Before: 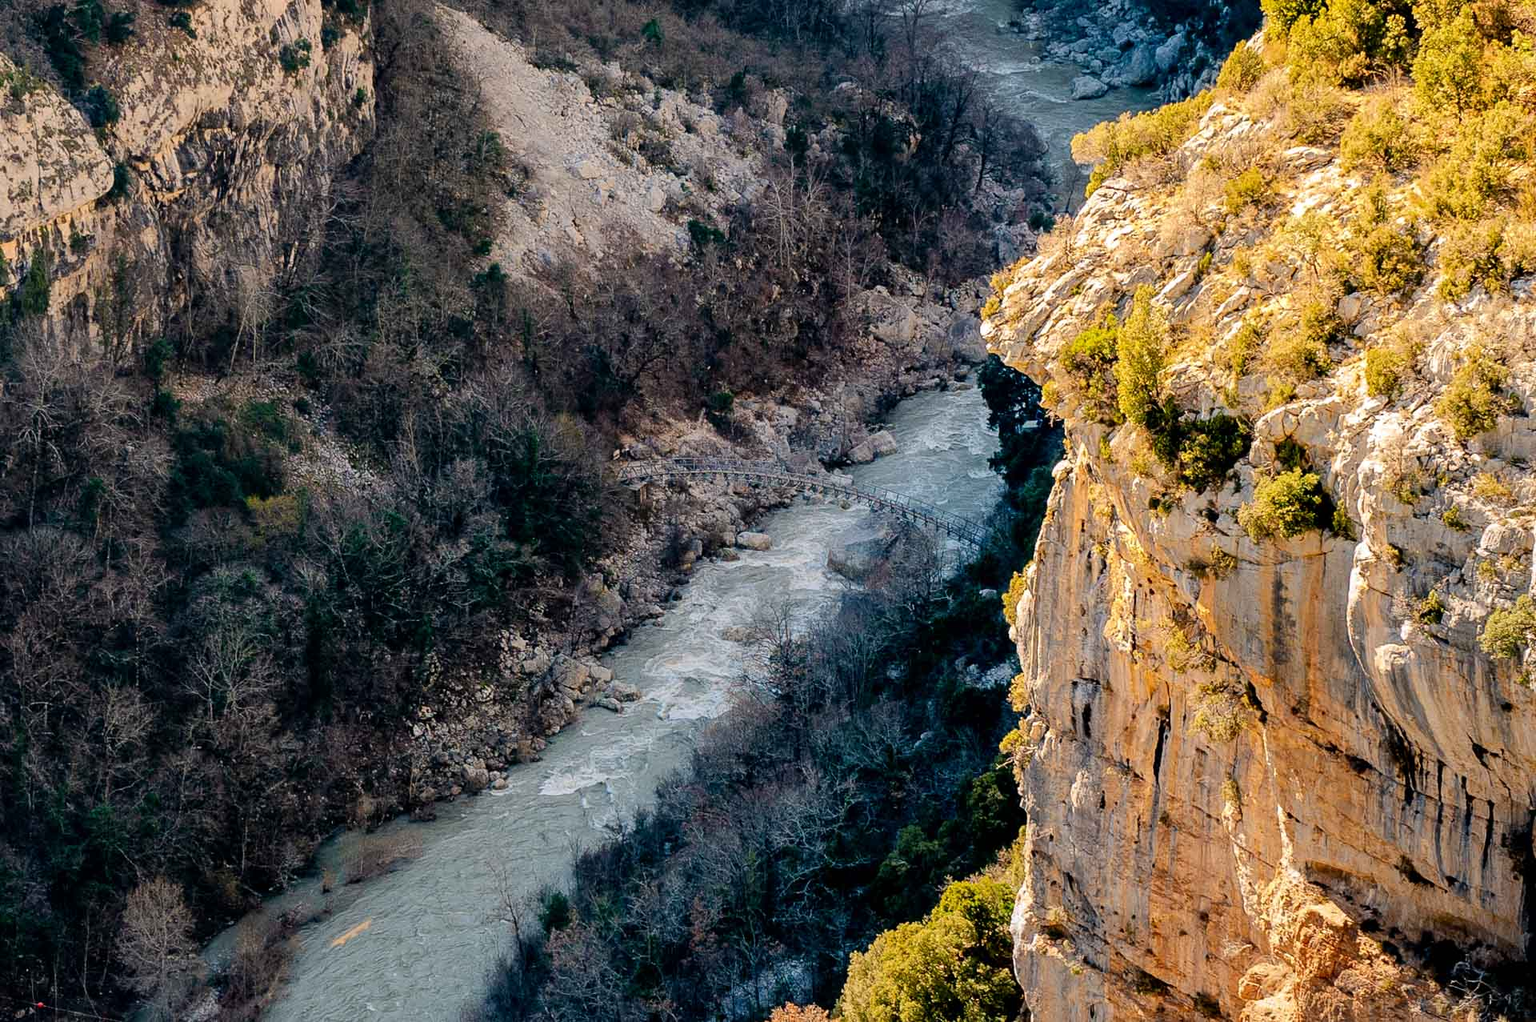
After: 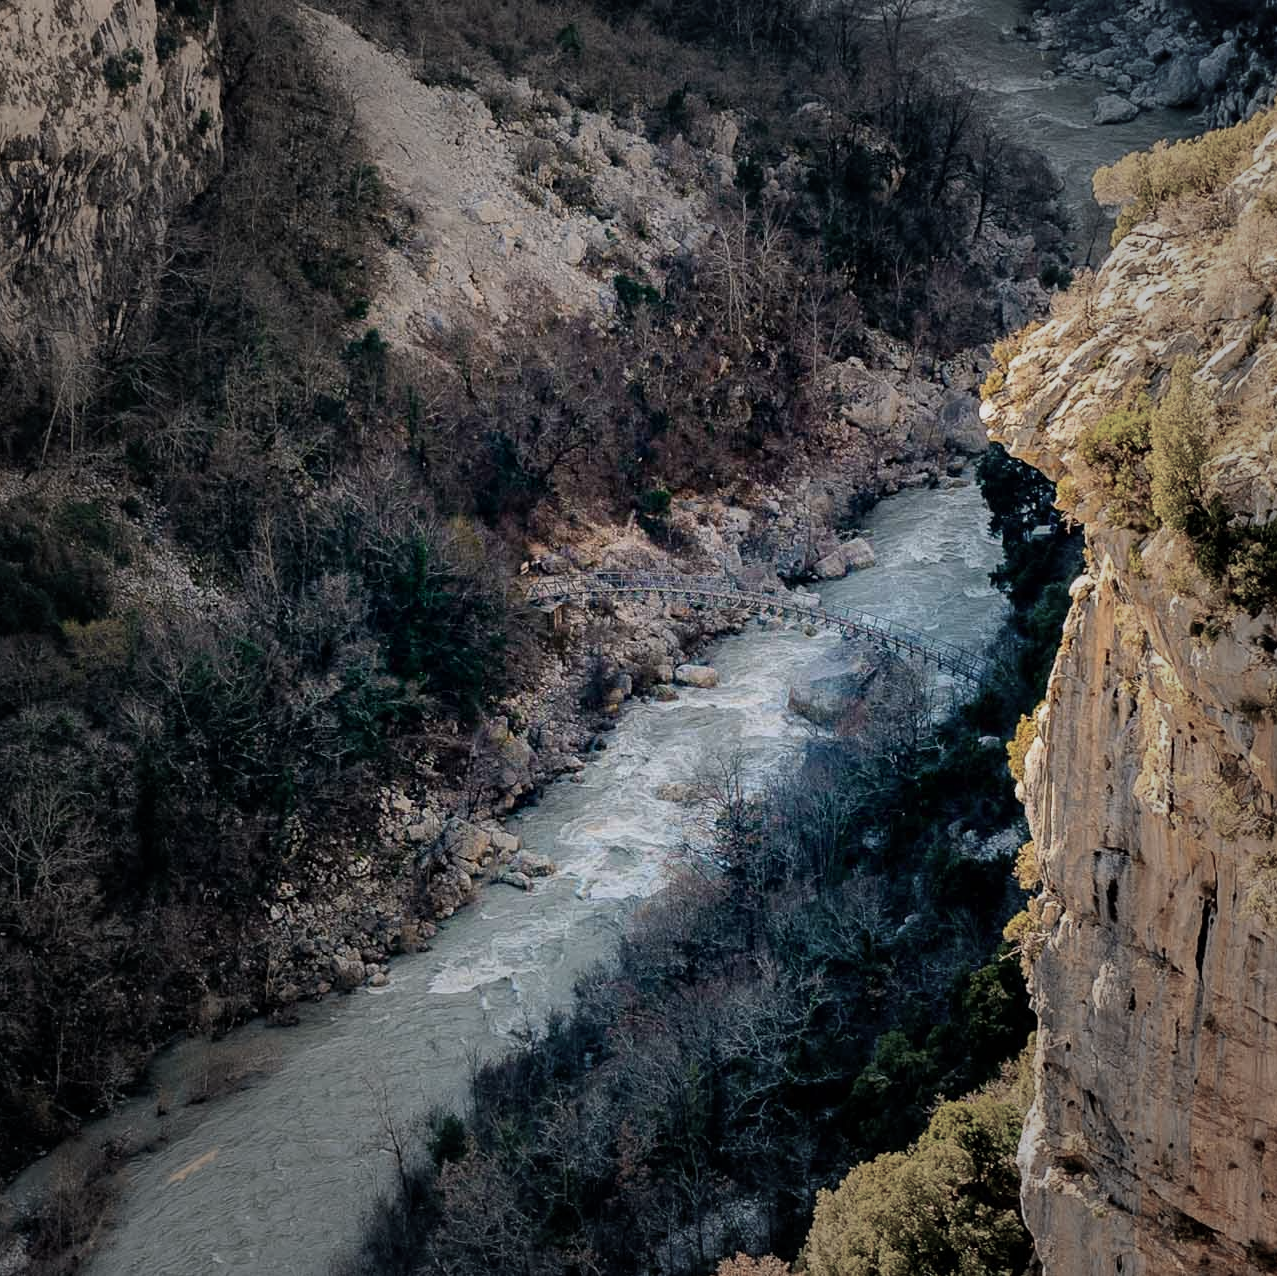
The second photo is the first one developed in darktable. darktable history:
crop and rotate: left 12.863%, right 20.585%
vignetting: fall-off start 33.53%, fall-off radius 64.9%, brightness -0.471, width/height ratio 0.951
